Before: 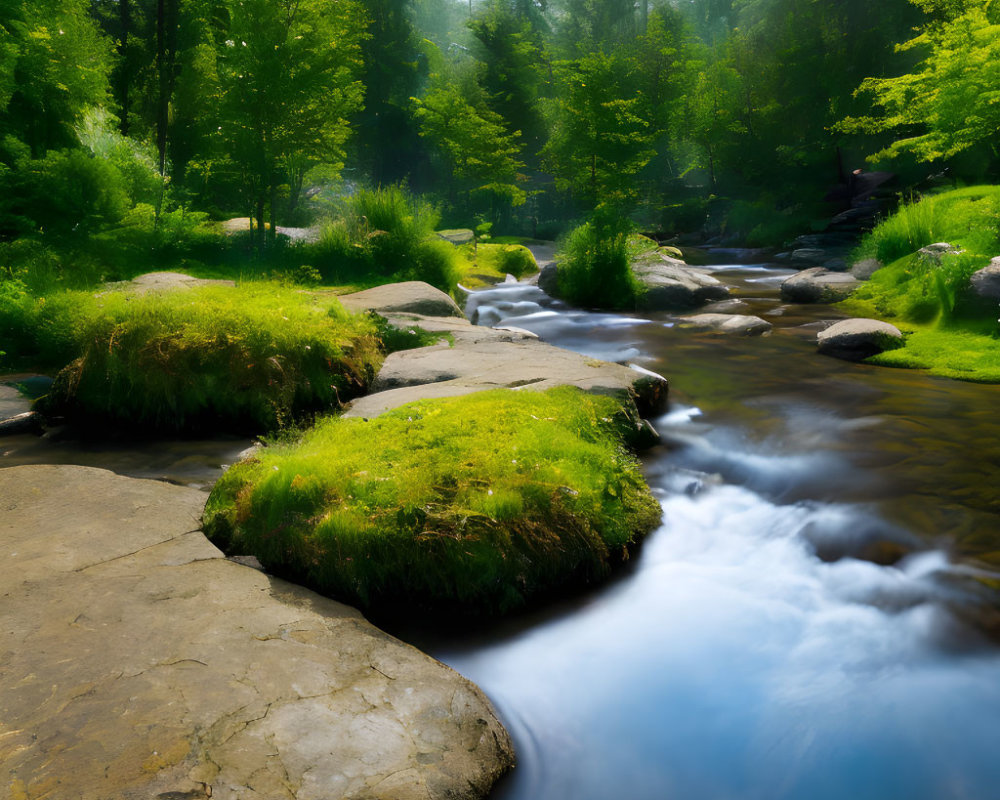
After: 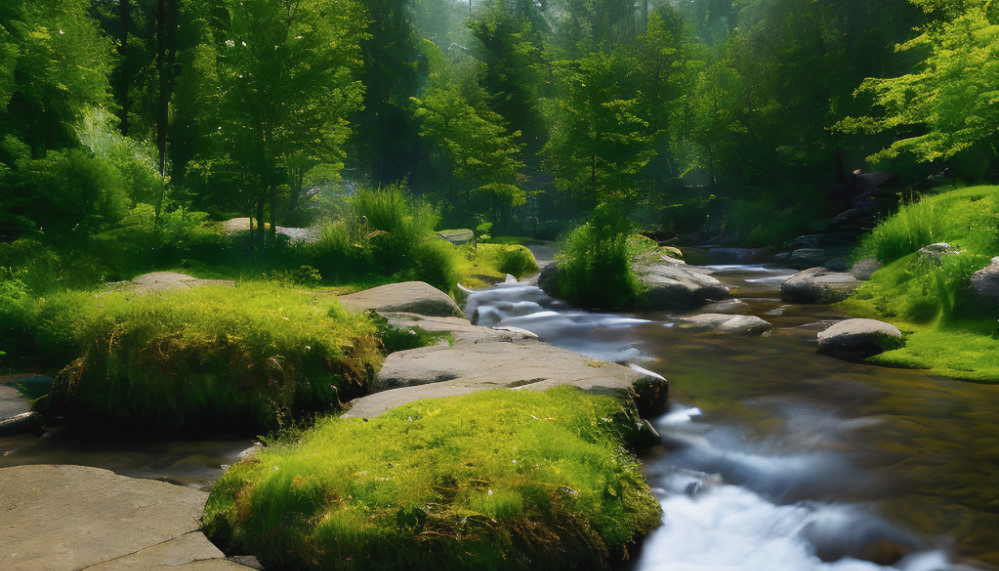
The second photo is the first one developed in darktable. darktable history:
contrast brightness saturation: contrast -0.08, brightness -0.04, saturation -0.11
crop: bottom 28.576%
